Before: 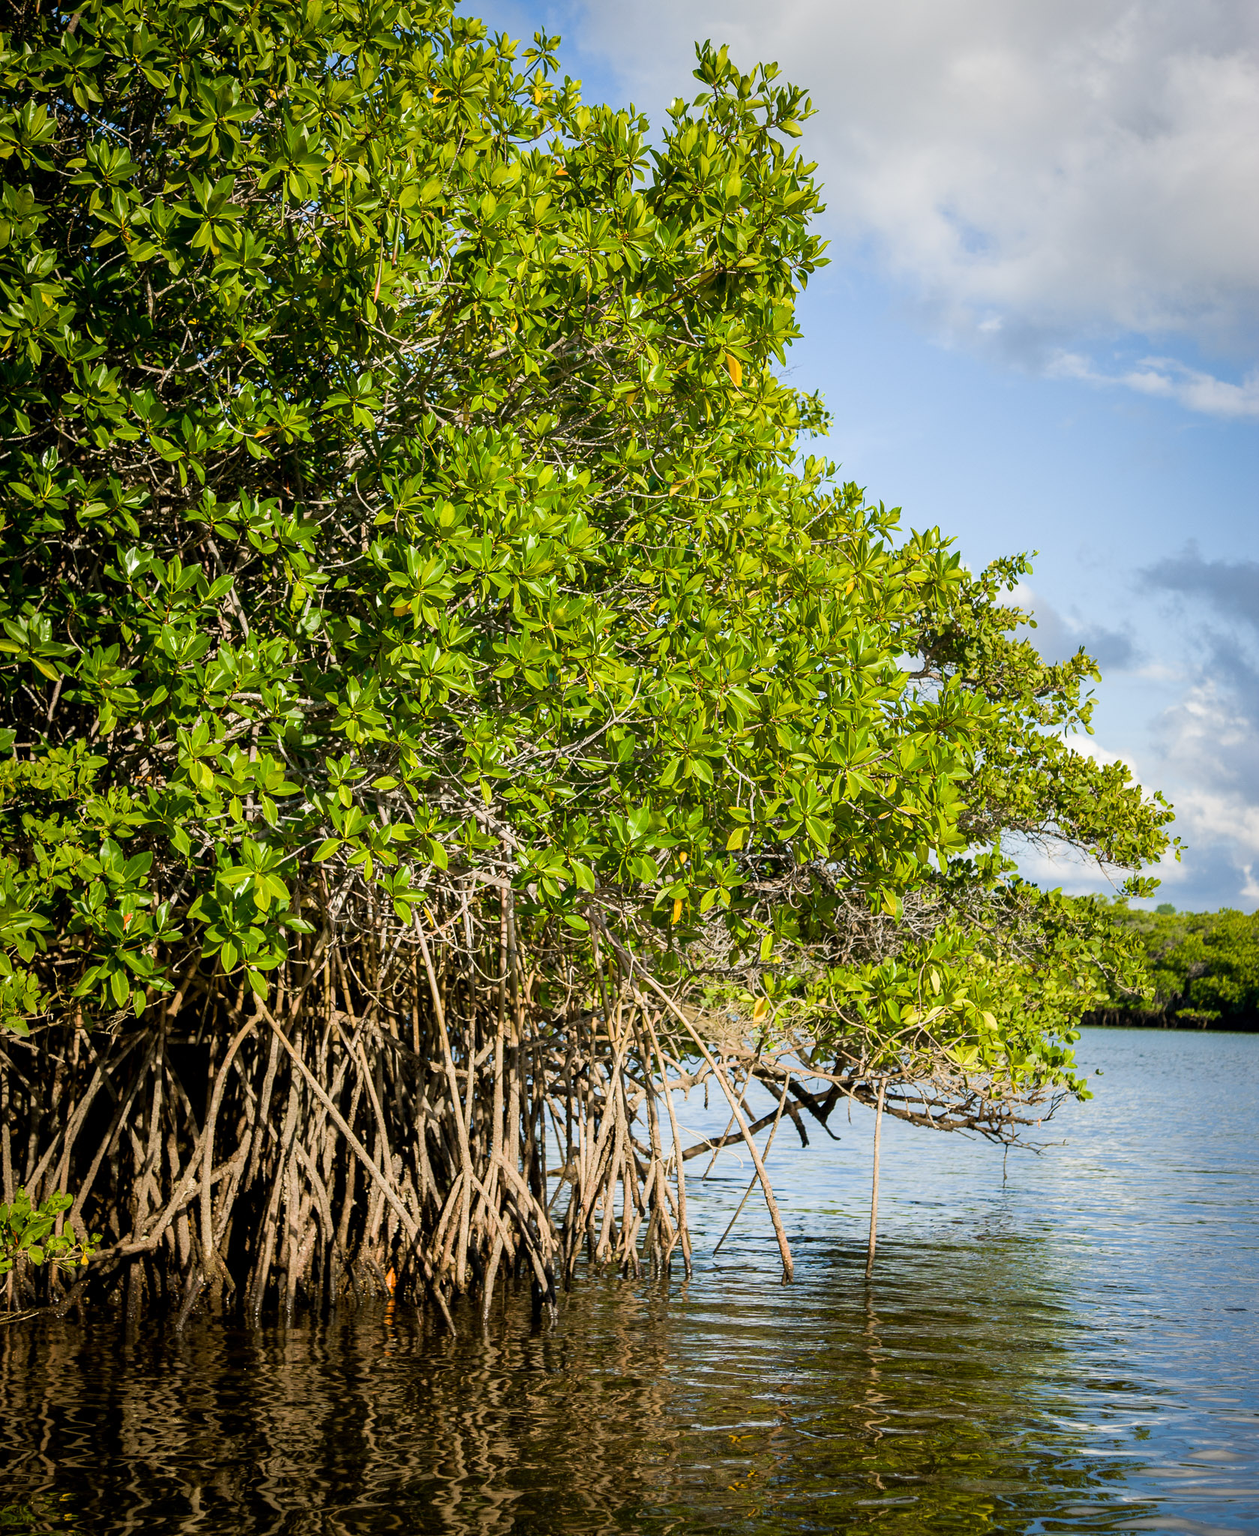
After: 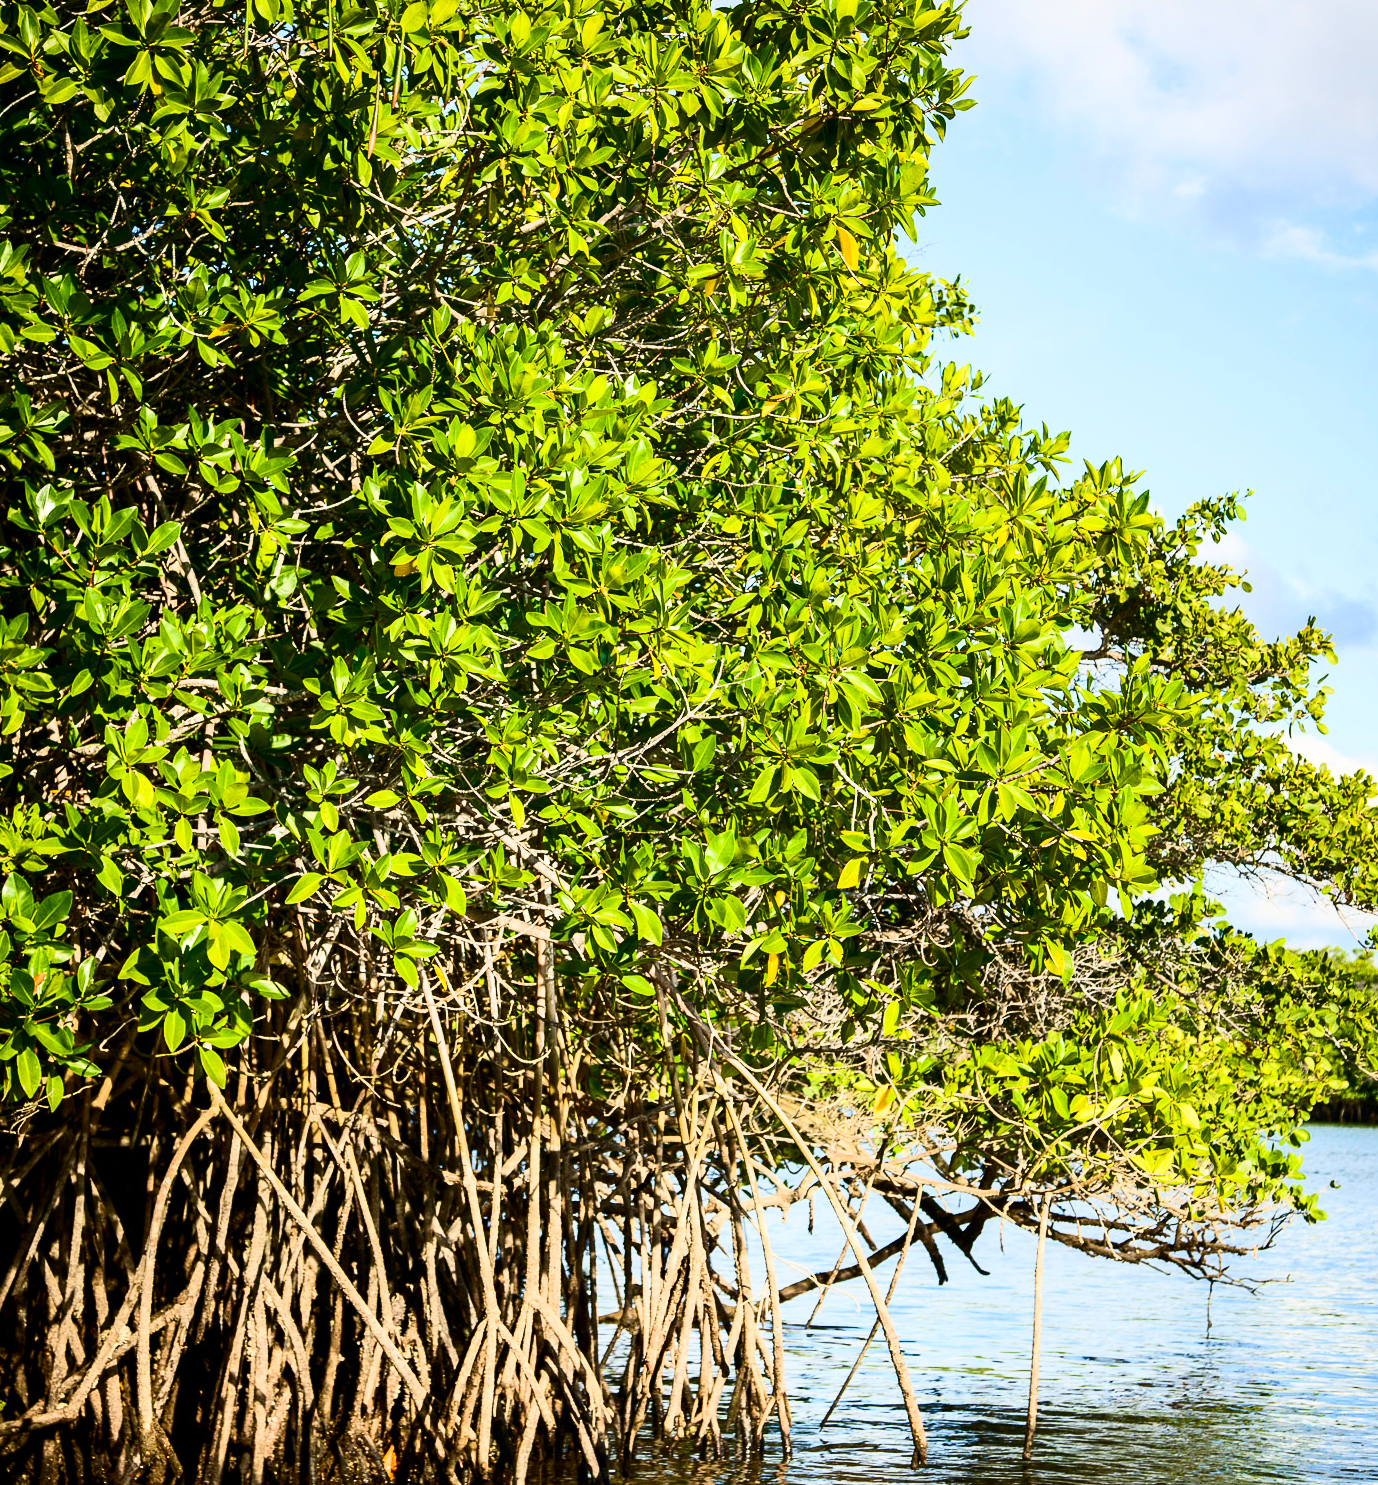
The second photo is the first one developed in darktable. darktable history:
contrast brightness saturation: contrast 0.408, brightness 0.107, saturation 0.215
crop: left 7.837%, top 12.011%, right 10.036%, bottom 15.465%
